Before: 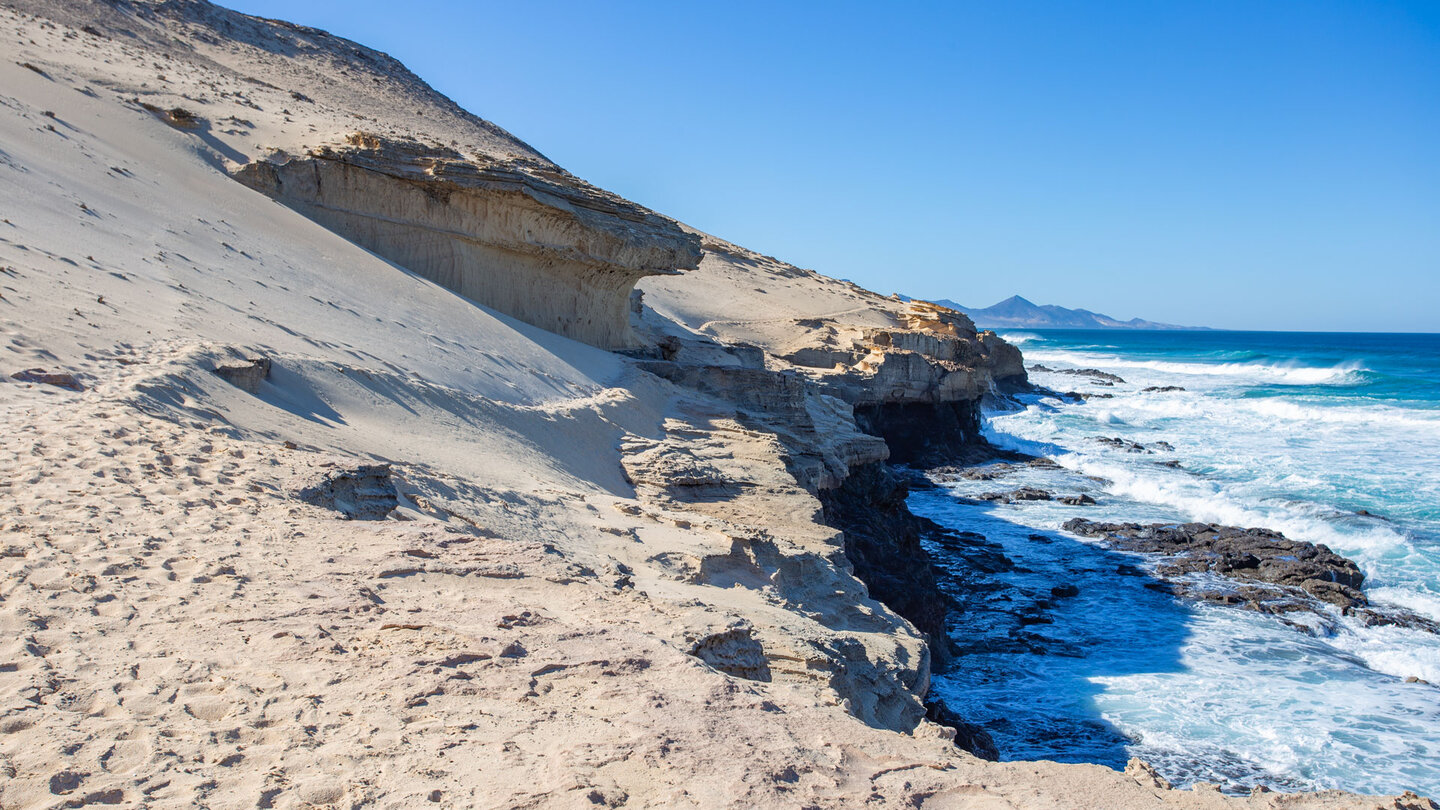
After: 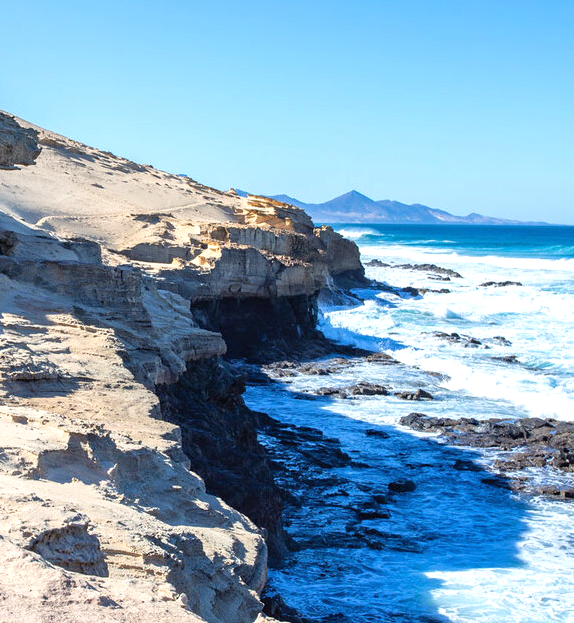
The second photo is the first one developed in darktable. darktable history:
crop: left 46.066%, top 13.021%, right 14.061%, bottom 10.003%
exposure: black level correction 0, exposure 0.498 EV, compensate highlight preservation false
